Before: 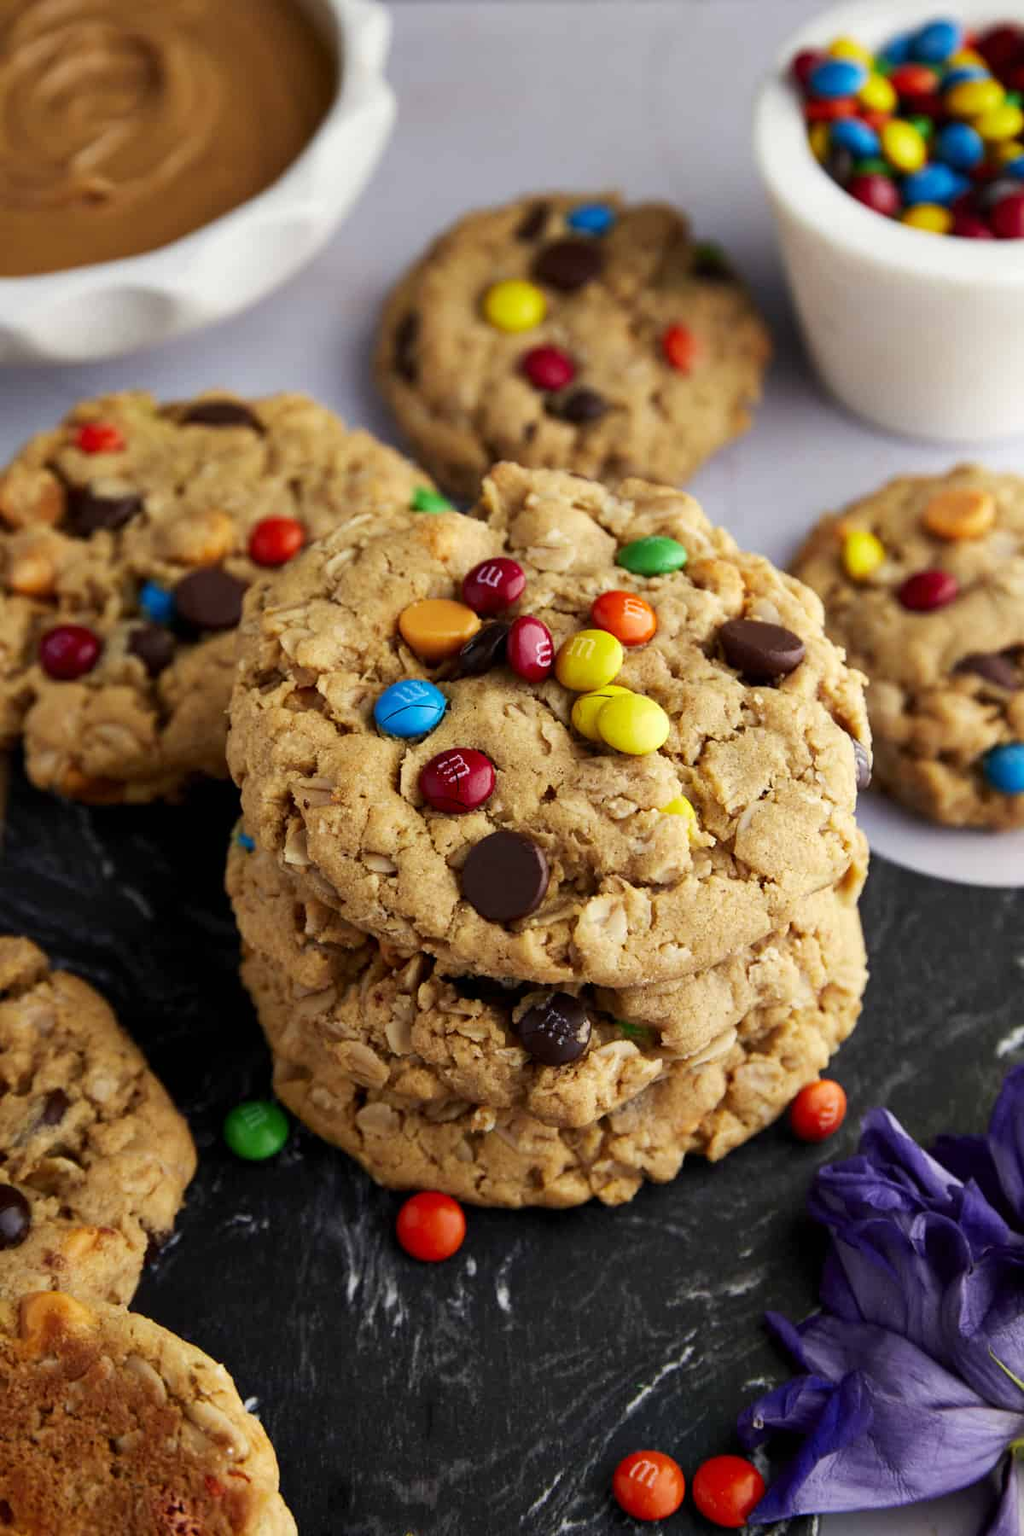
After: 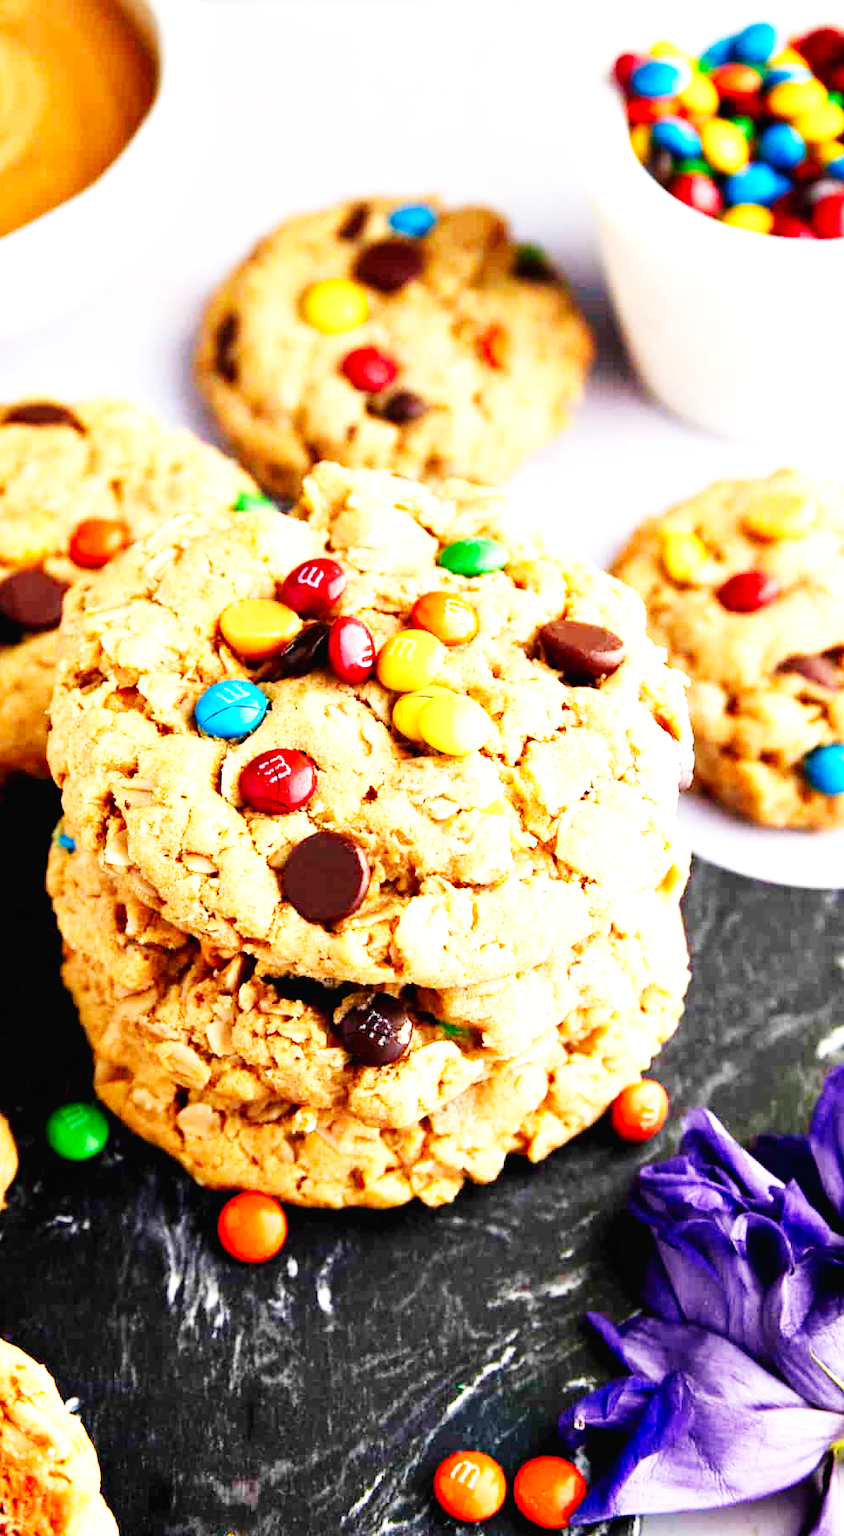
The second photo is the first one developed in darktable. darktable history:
exposure: black level correction 0, exposure 1.015 EV, compensate exposure bias true, compensate highlight preservation false
crop: left 17.582%, bottom 0.031%
base curve: curves: ch0 [(0, 0.003) (0.001, 0.002) (0.006, 0.004) (0.02, 0.022) (0.048, 0.086) (0.094, 0.234) (0.162, 0.431) (0.258, 0.629) (0.385, 0.8) (0.548, 0.918) (0.751, 0.988) (1, 1)], preserve colors none
